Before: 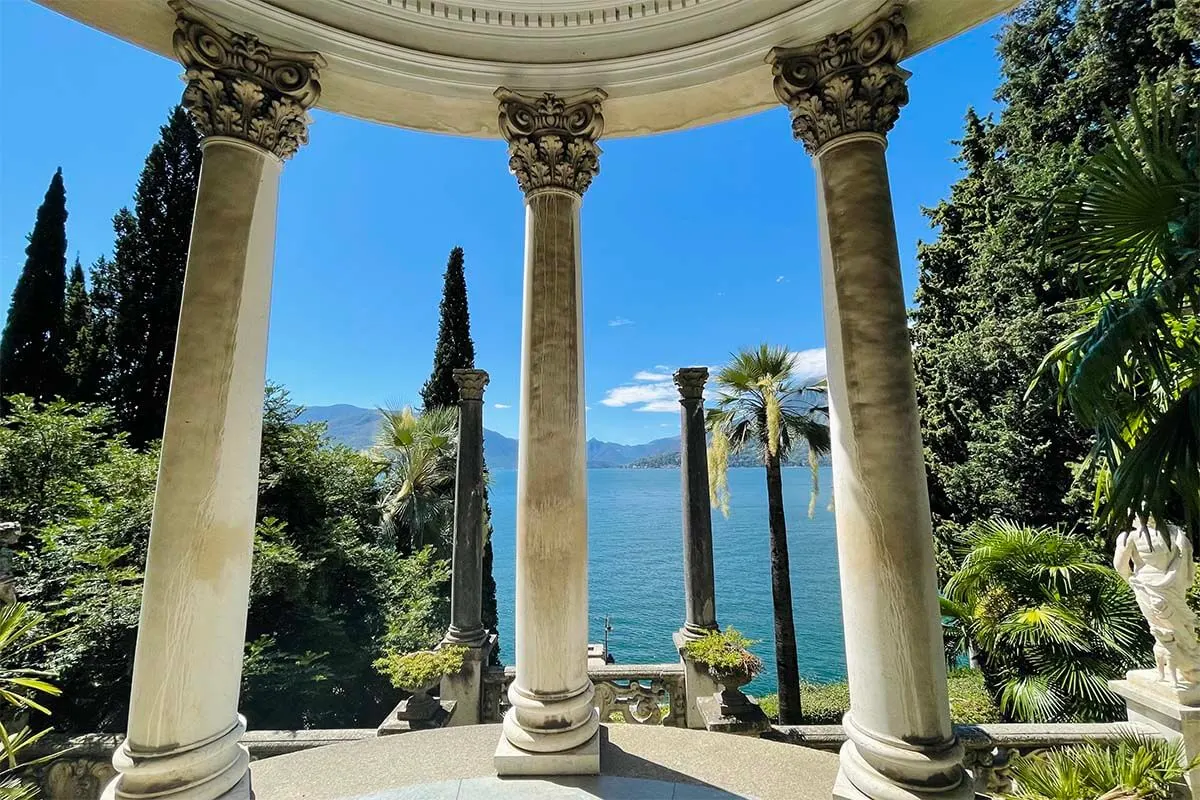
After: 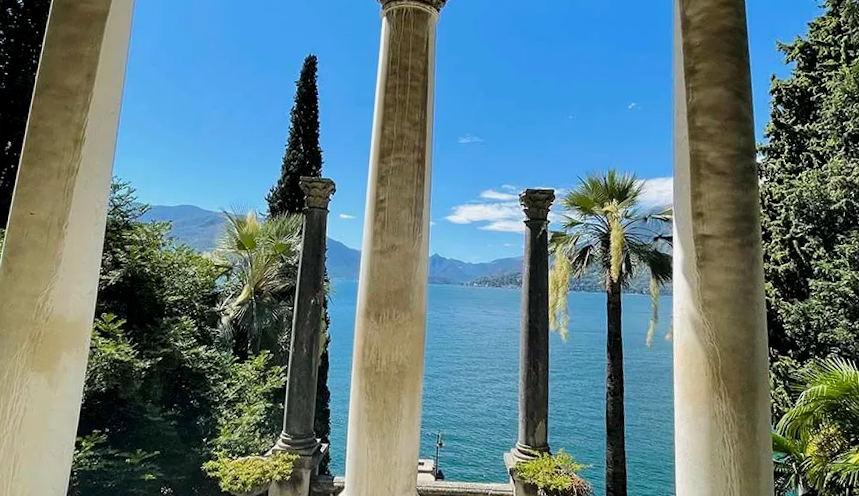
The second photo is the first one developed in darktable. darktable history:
crop and rotate: angle -3.37°, left 9.79%, top 20.73%, right 12.42%, bottom 11.82%
exposure: black level correction 0.002, exposure -0.1 EV, compensate highlight preservation false
